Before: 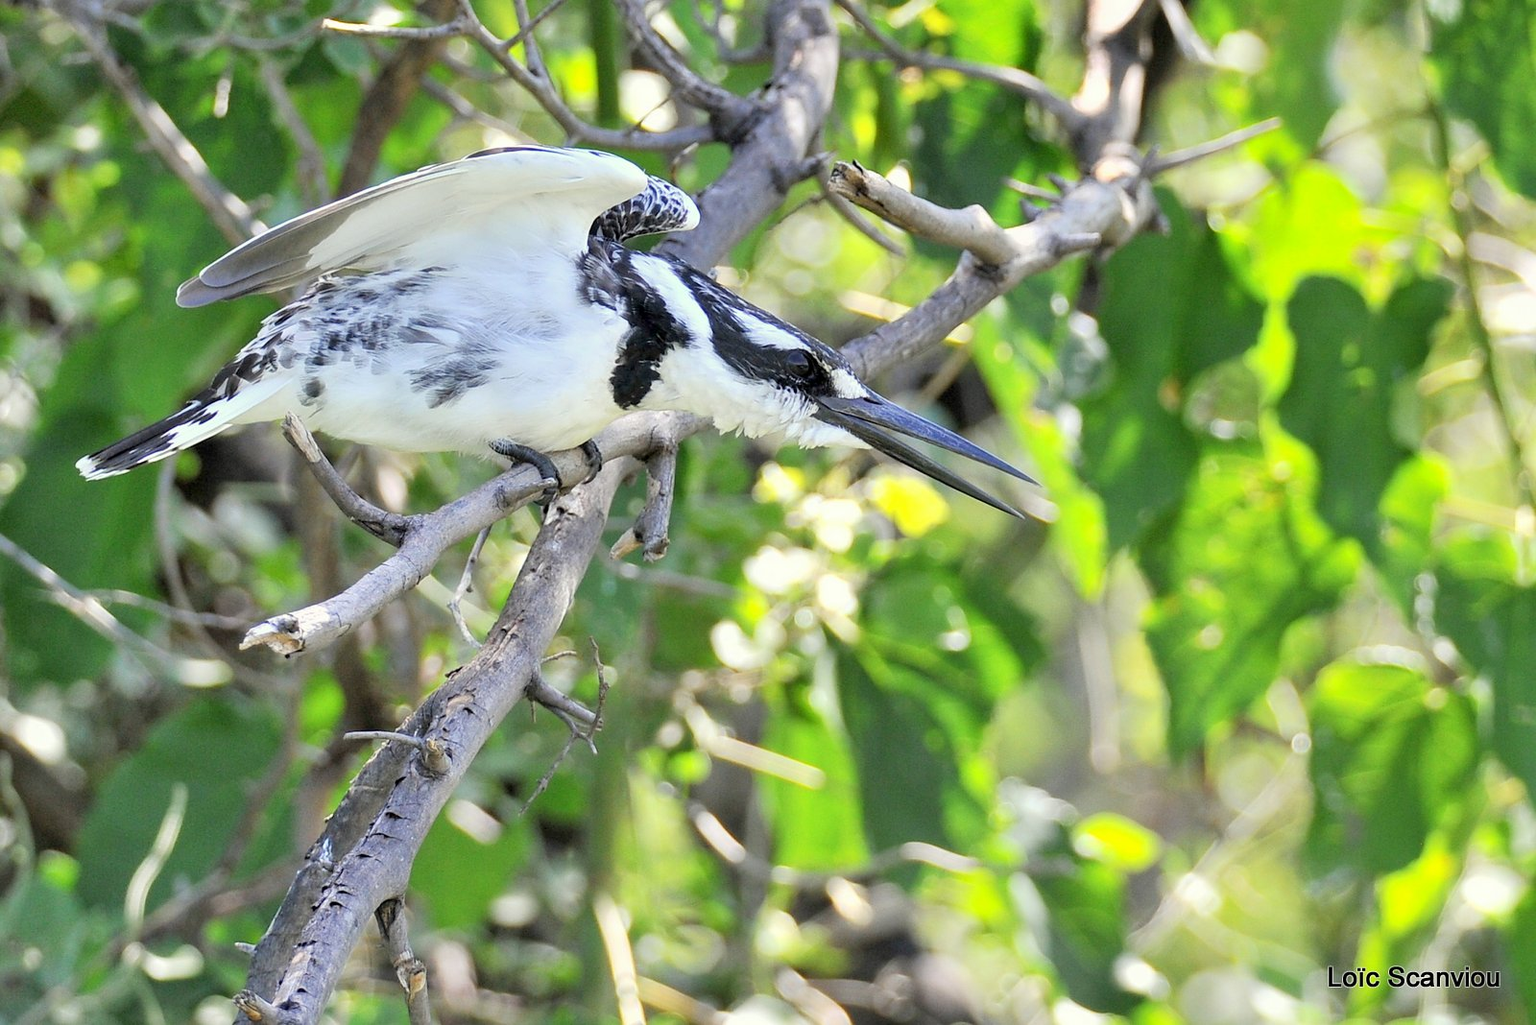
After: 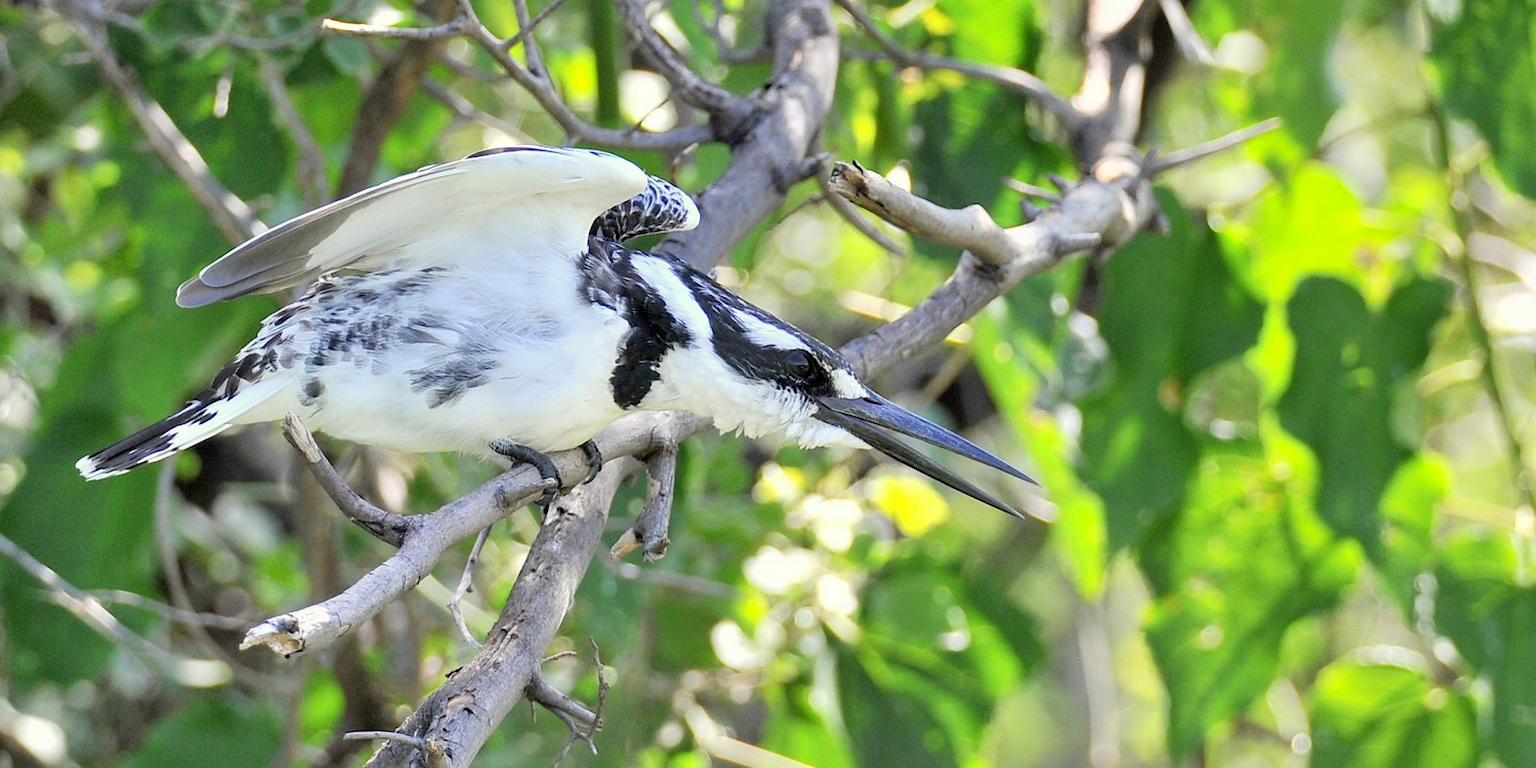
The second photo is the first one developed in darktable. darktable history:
crop: bottom 24.978%
